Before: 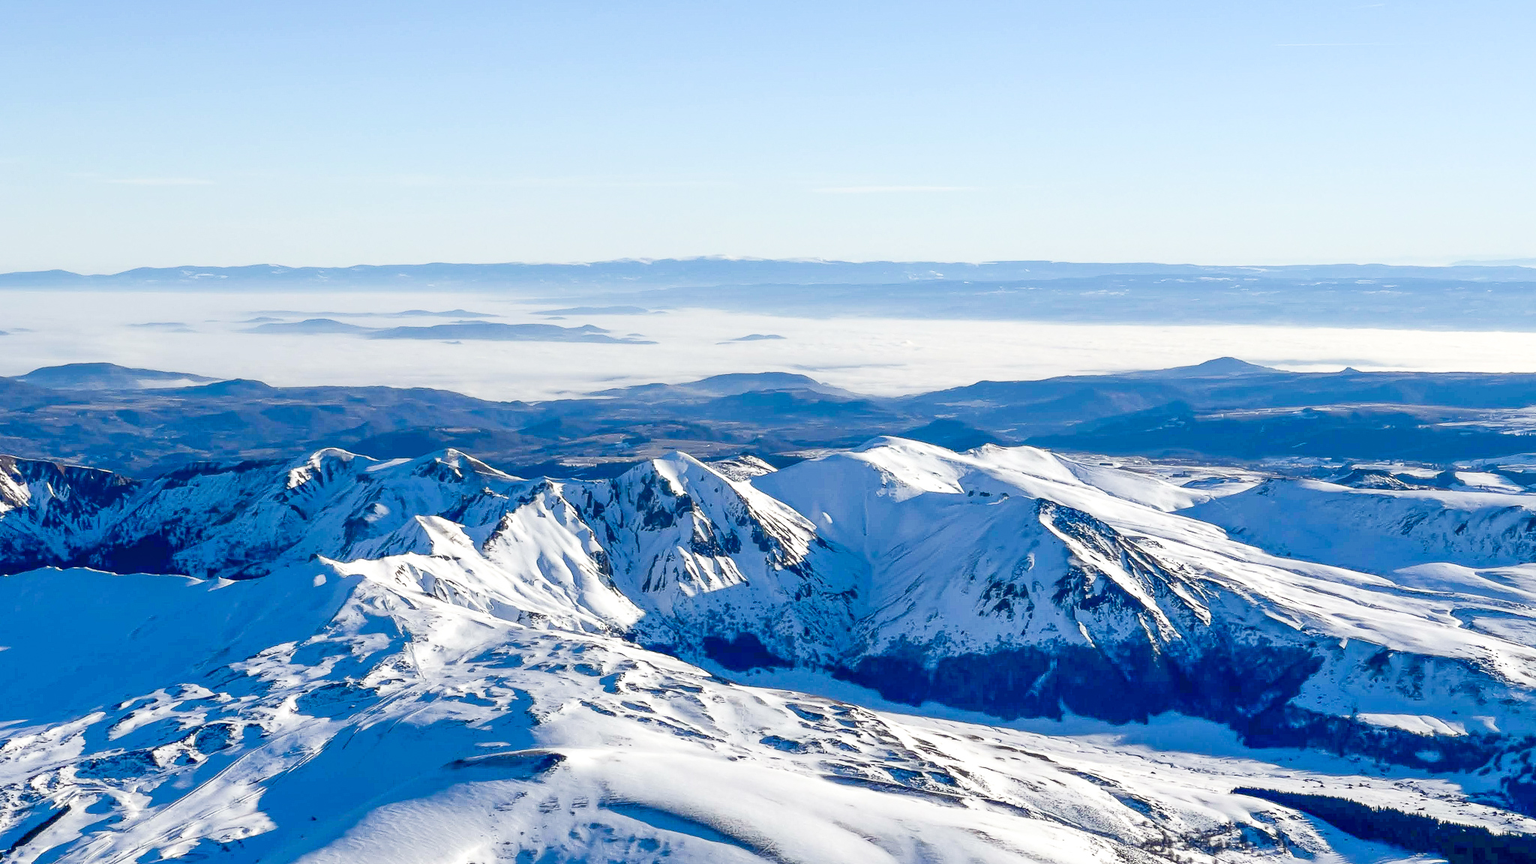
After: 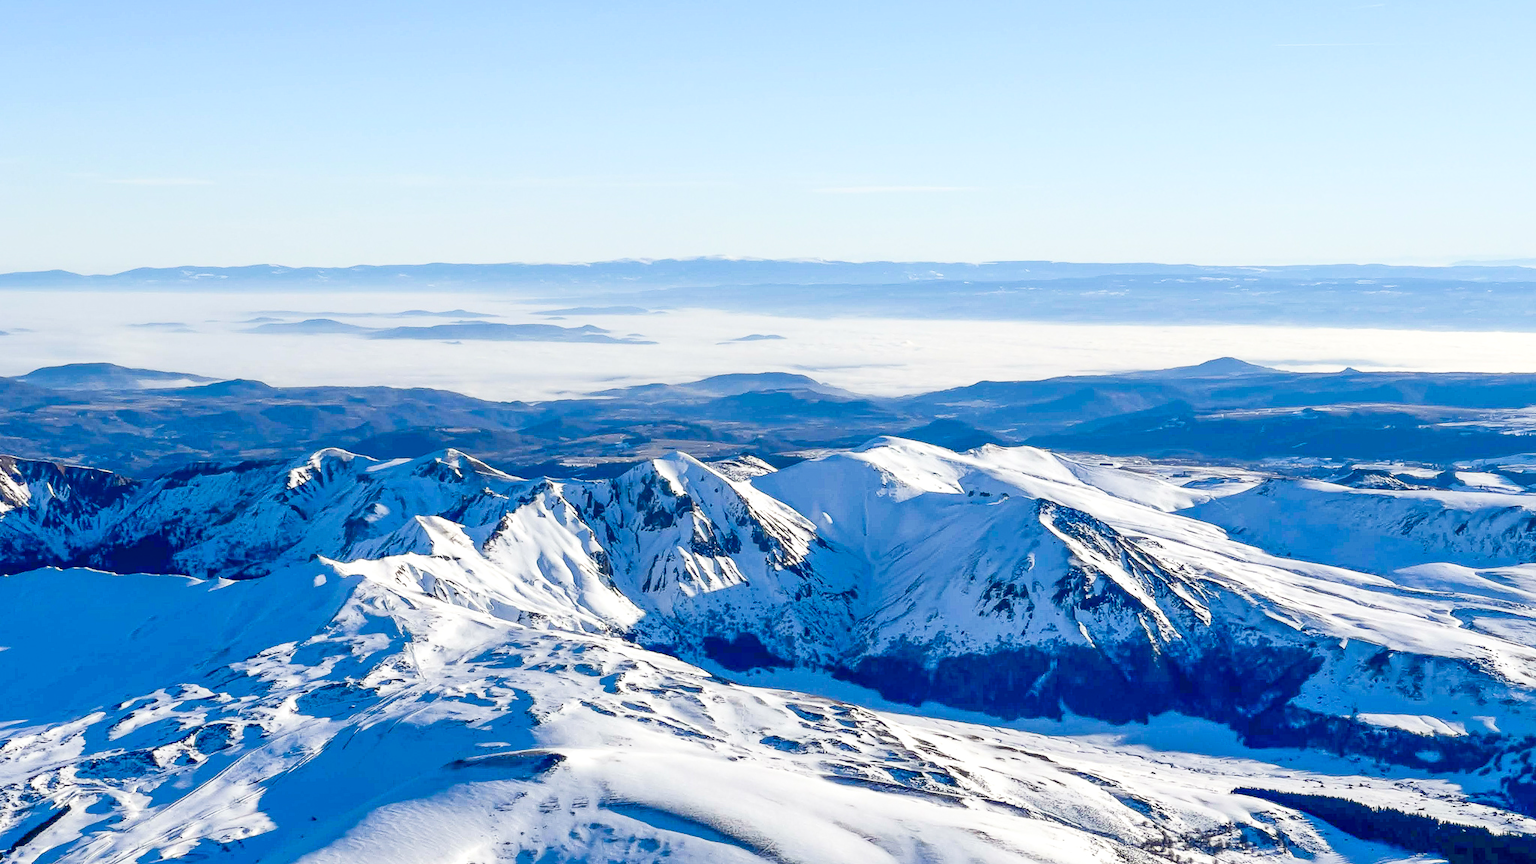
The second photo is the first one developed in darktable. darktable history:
contrast brightness saturation: contrast 0.097, brightness 0.032, saturation 0.092
local contrast: mode bilateral grid, contrast 14, coarseness 35, detail 104%, midtone range 0.2
